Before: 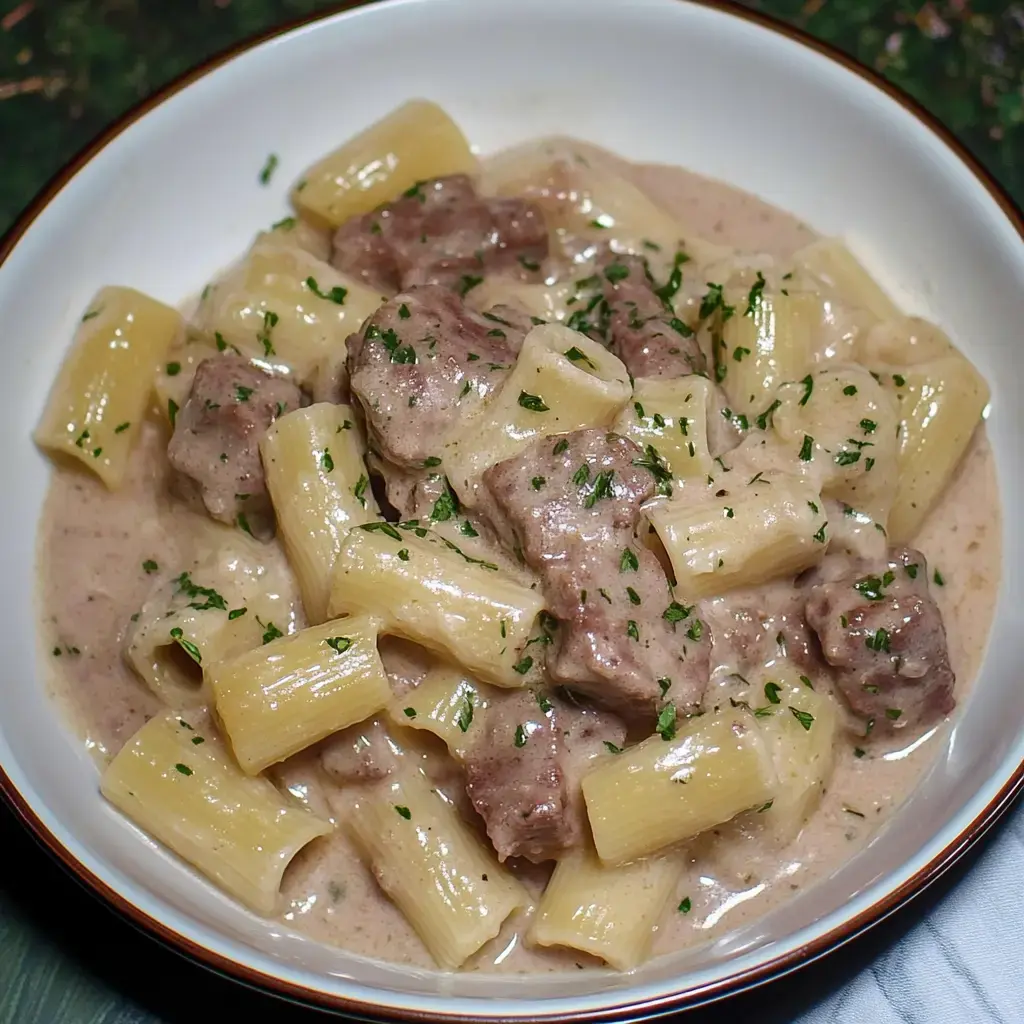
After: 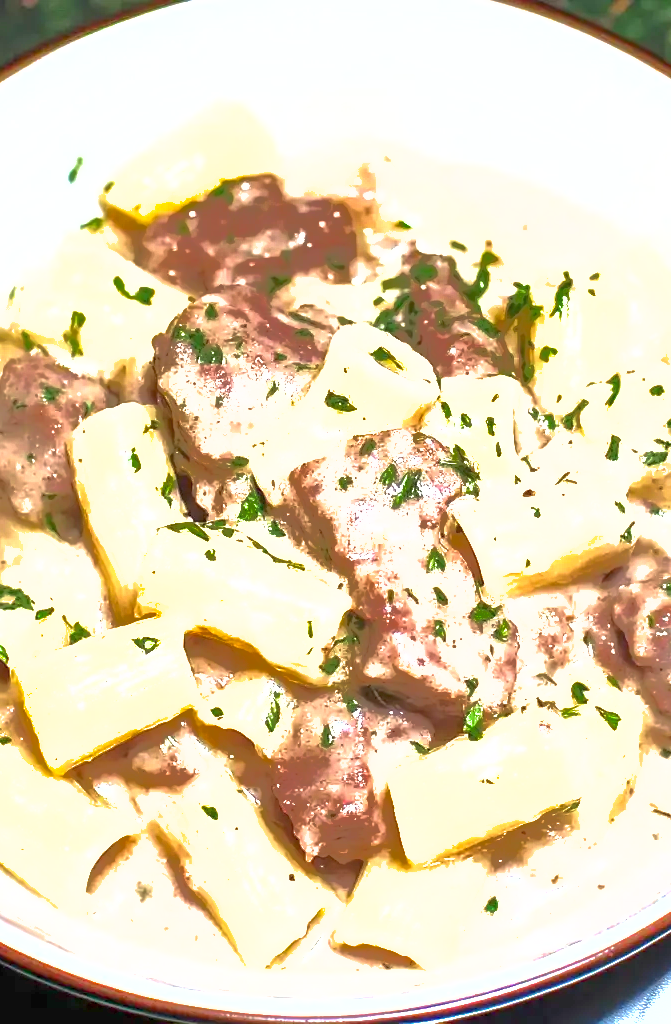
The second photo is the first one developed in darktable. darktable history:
exposure: exposure 2.057 EV, compensate highlight preservation false
shadows and highlights: shadows 39.96, highlights -59.72
crop and rotate: left 18.923%, right 15.546%
